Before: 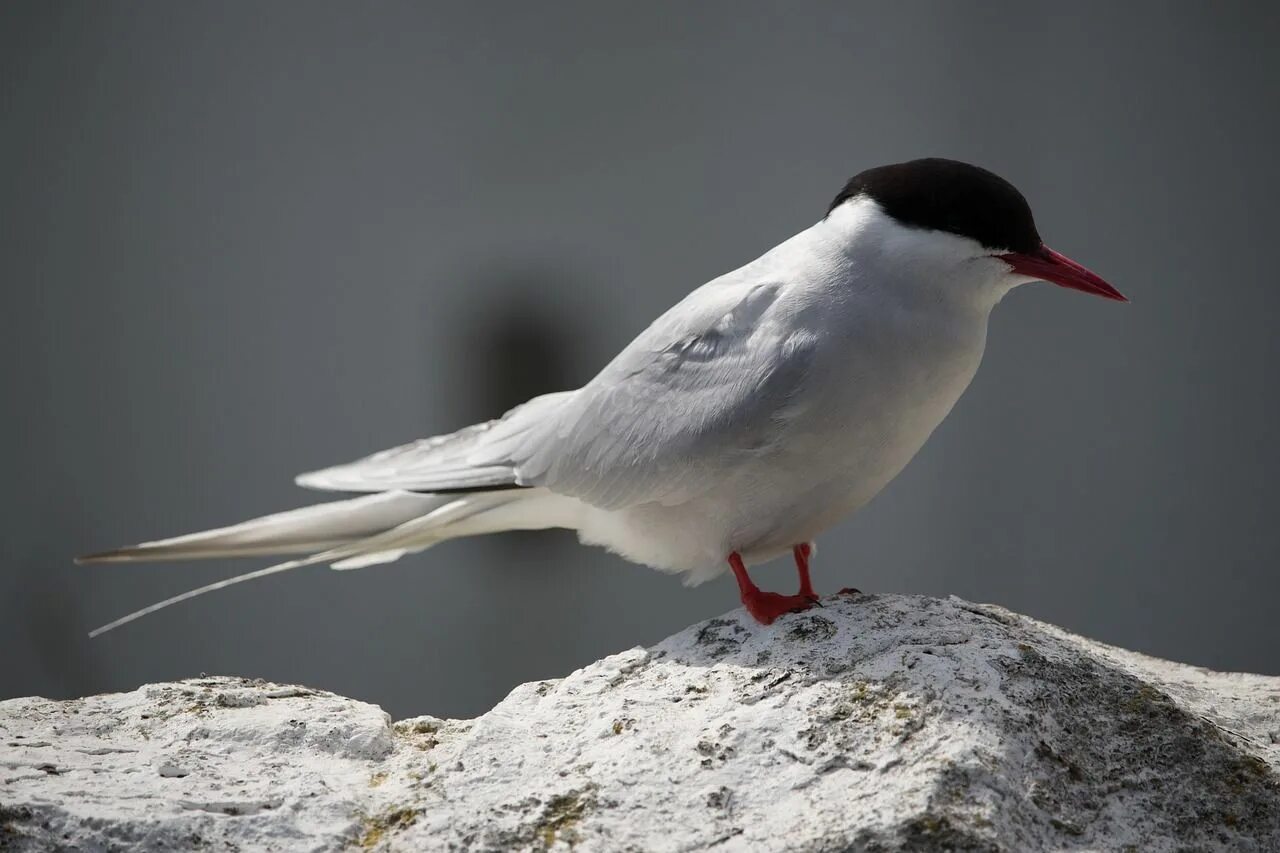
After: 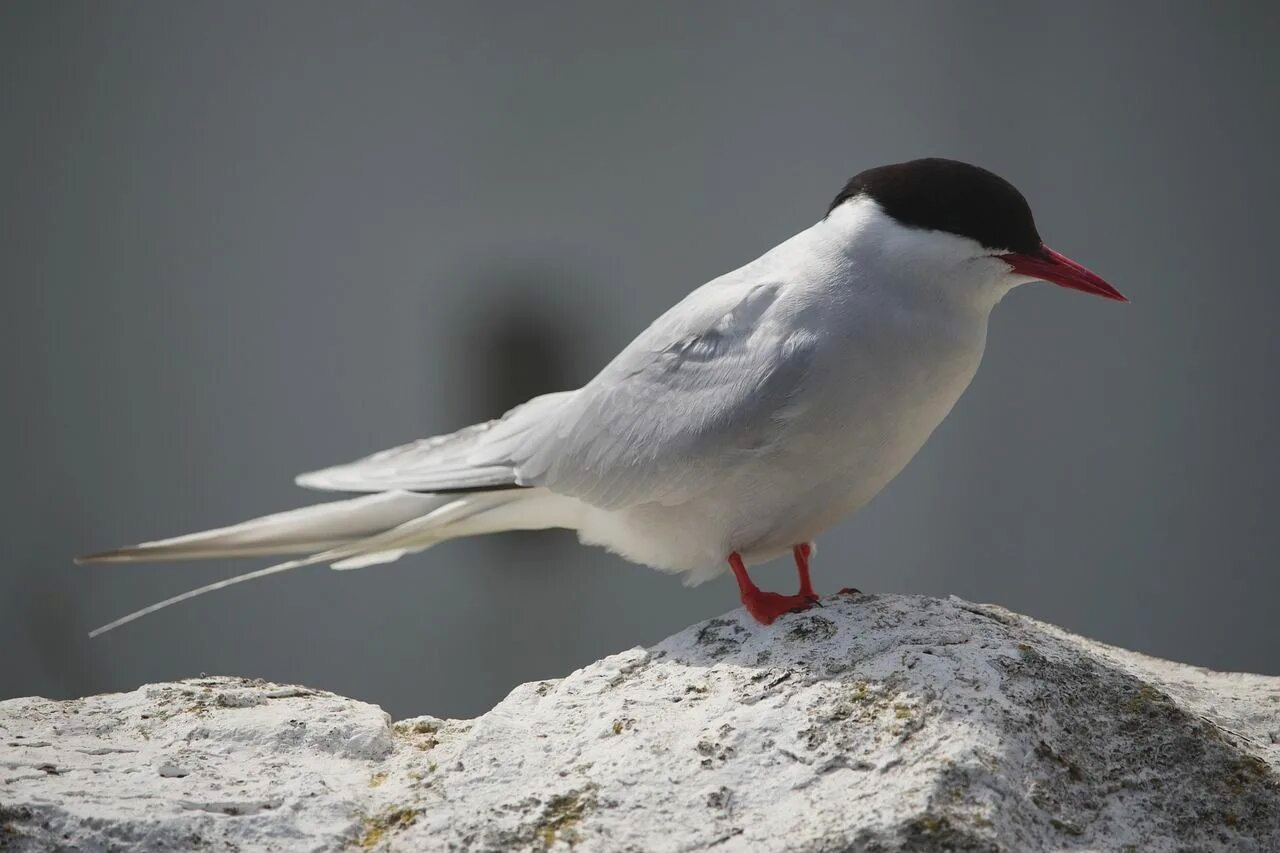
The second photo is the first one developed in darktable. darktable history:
contrast brightness saturation: contrast -0.092, brightness 0.042, saturation 0.08
